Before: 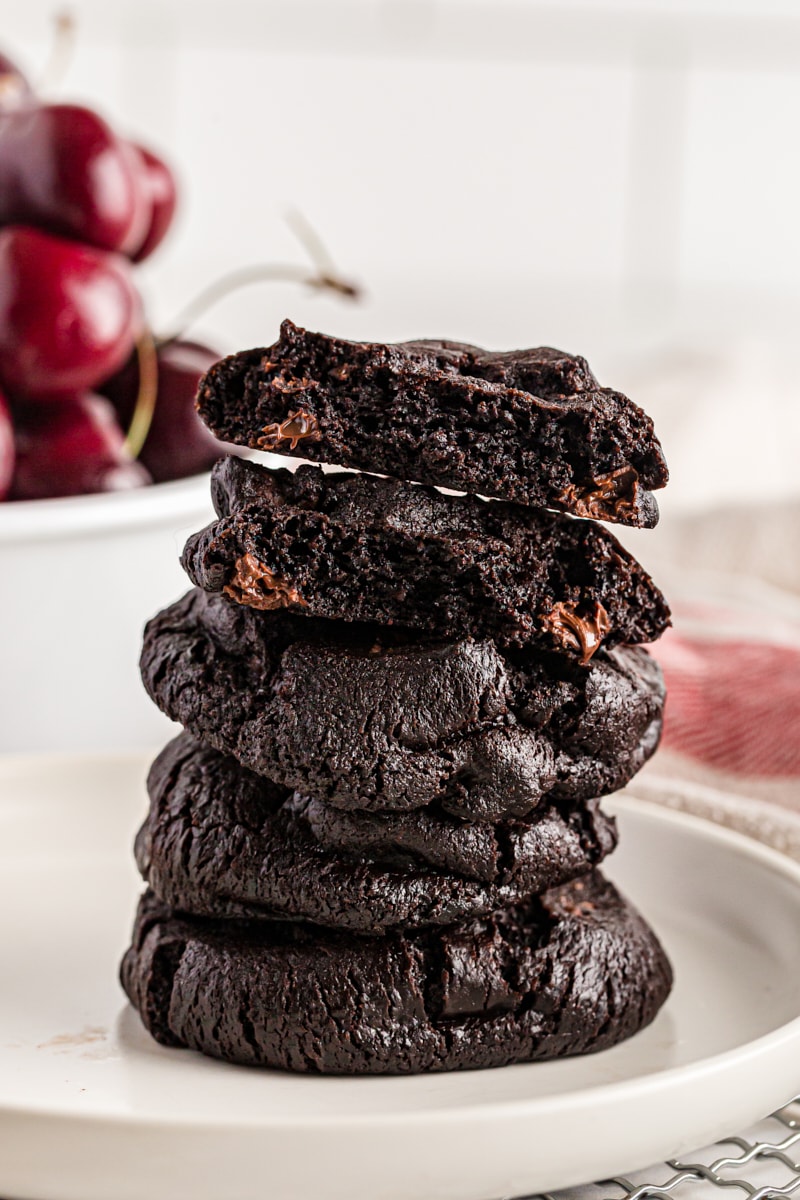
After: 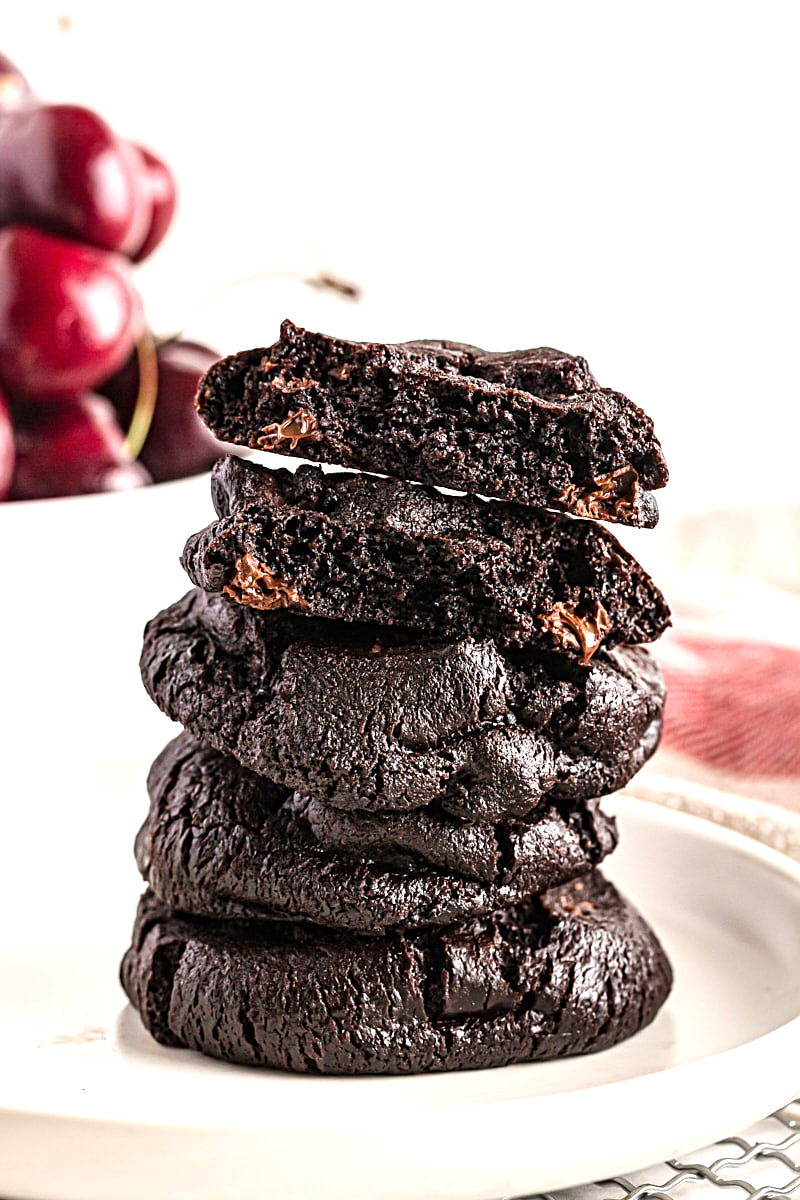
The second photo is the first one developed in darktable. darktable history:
sharpen: amount 0.493
exposure: black level correction 0, exposure 0.696 EV, compensate highlight preservation false
